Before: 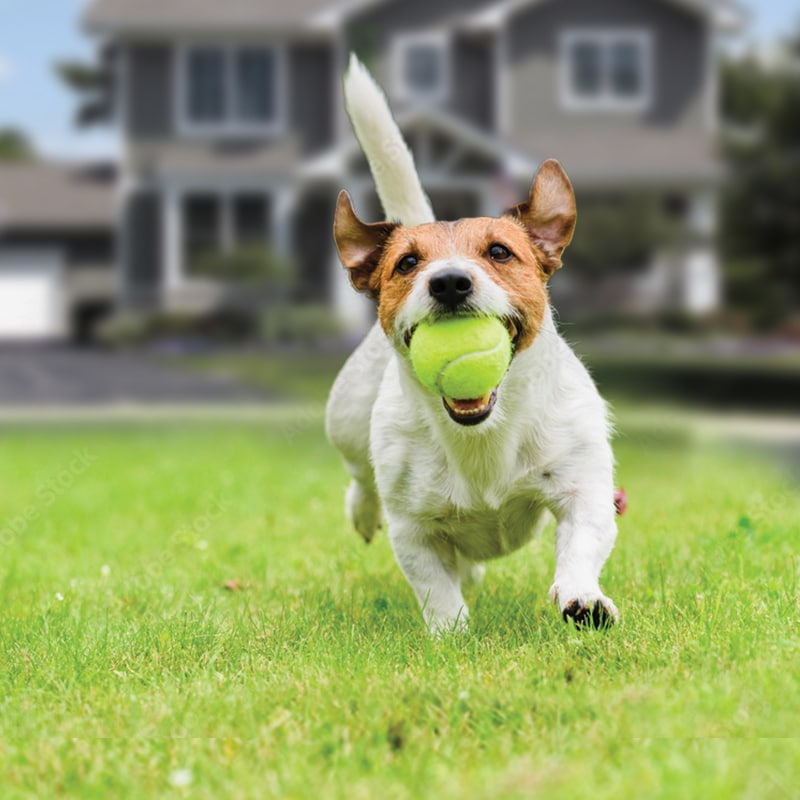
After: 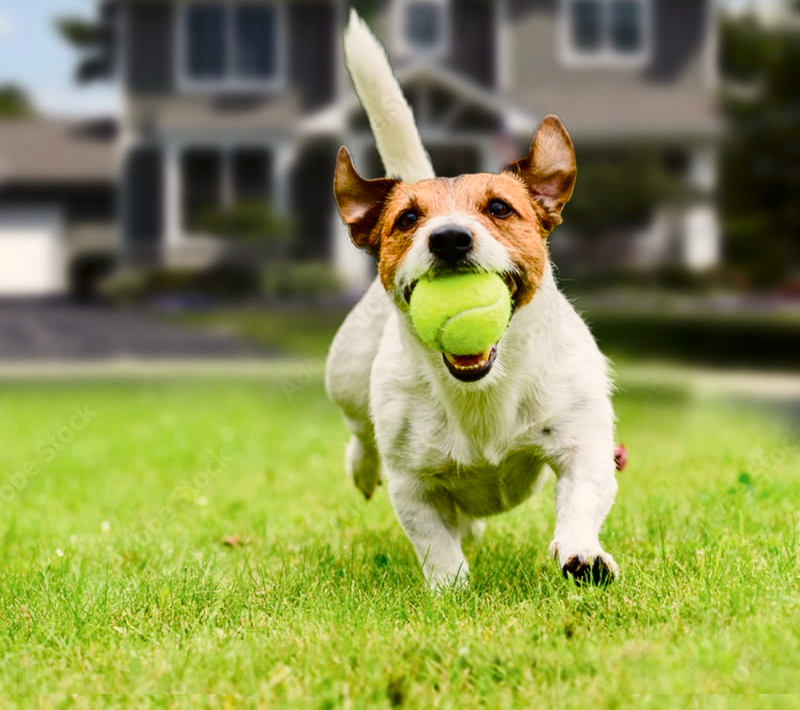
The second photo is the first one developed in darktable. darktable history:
shadows and highlights: shadows 29.24, highlights -29.03, low approximation 0.01, soften with gaussian
contrast brightness saturation: contrast 0.204, brightness -0.107, saturation 0.102
color balance rgb: power › chroma 0.252%, power › hue 62.18°, highlights gain › chroma 2.003%, highlights gain › hue 71.84°, perceptual saturation grading › global saturation 0.518%, perceptual saturation grading › highlights -9.375%, perceptual saturation grading › mid-tones 18.123%, perceptual saturation grading › shadows 28.447%, global vibrance 9.602%
crop and rotate: top 5.596%, bottom 5.57%
